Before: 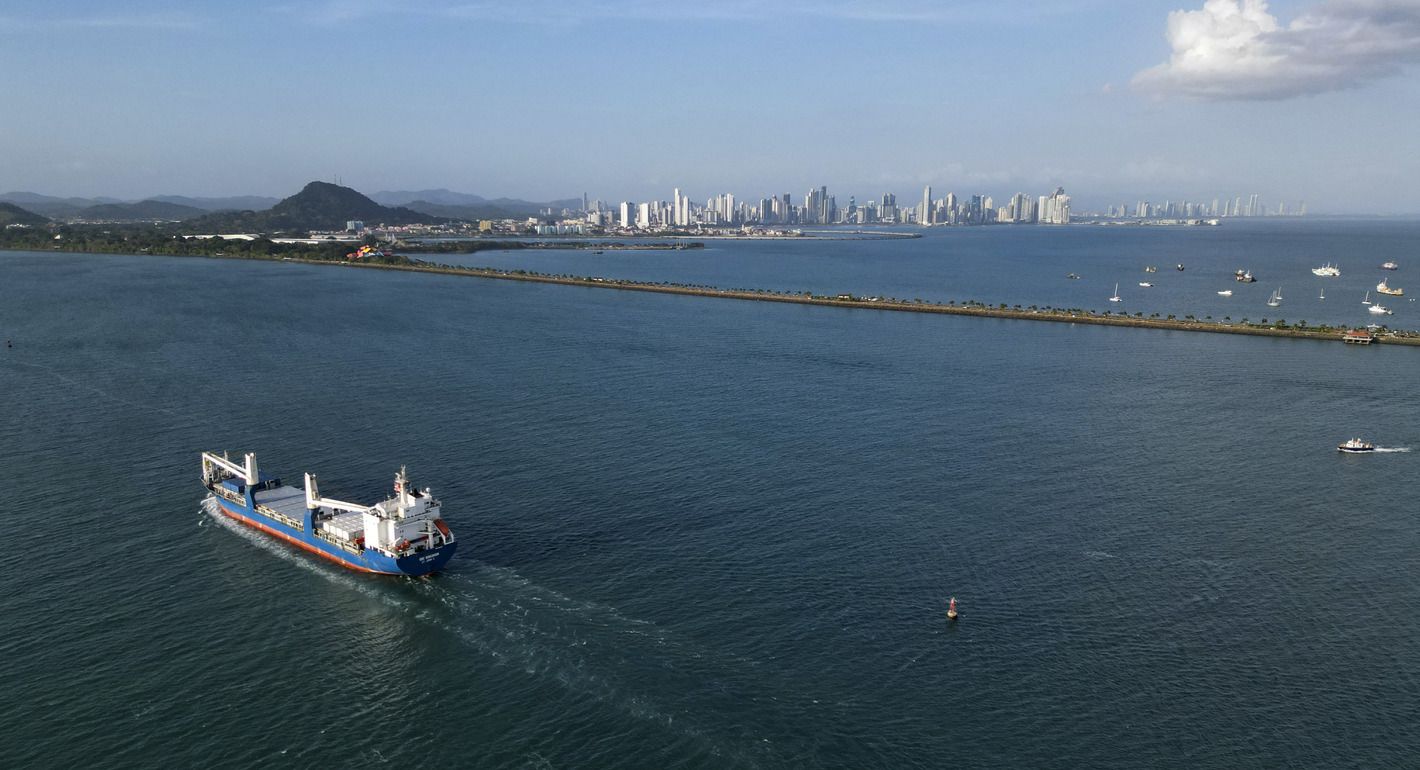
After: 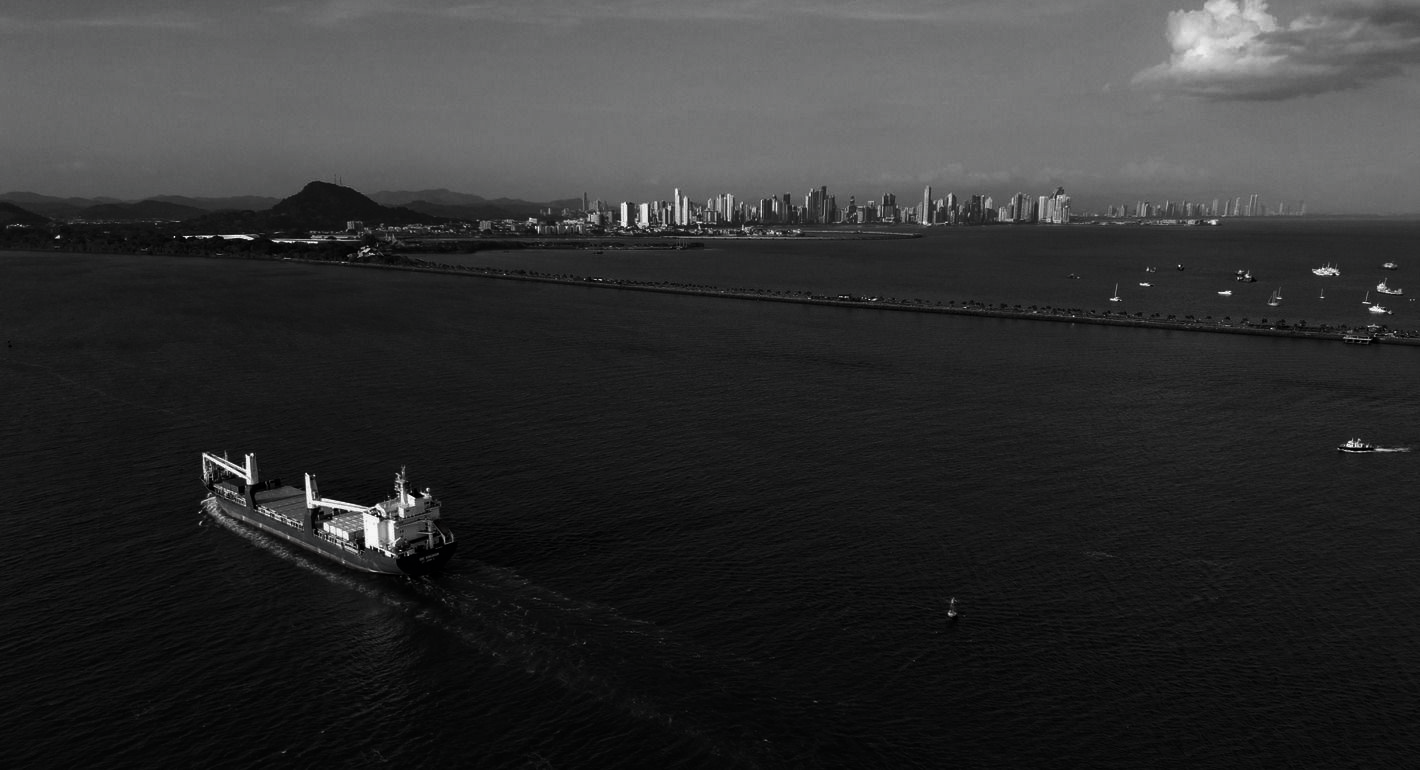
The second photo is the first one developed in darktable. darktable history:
contrast brightness saturation: contrast -0.03, brightness -0.587, saturation -0.983
